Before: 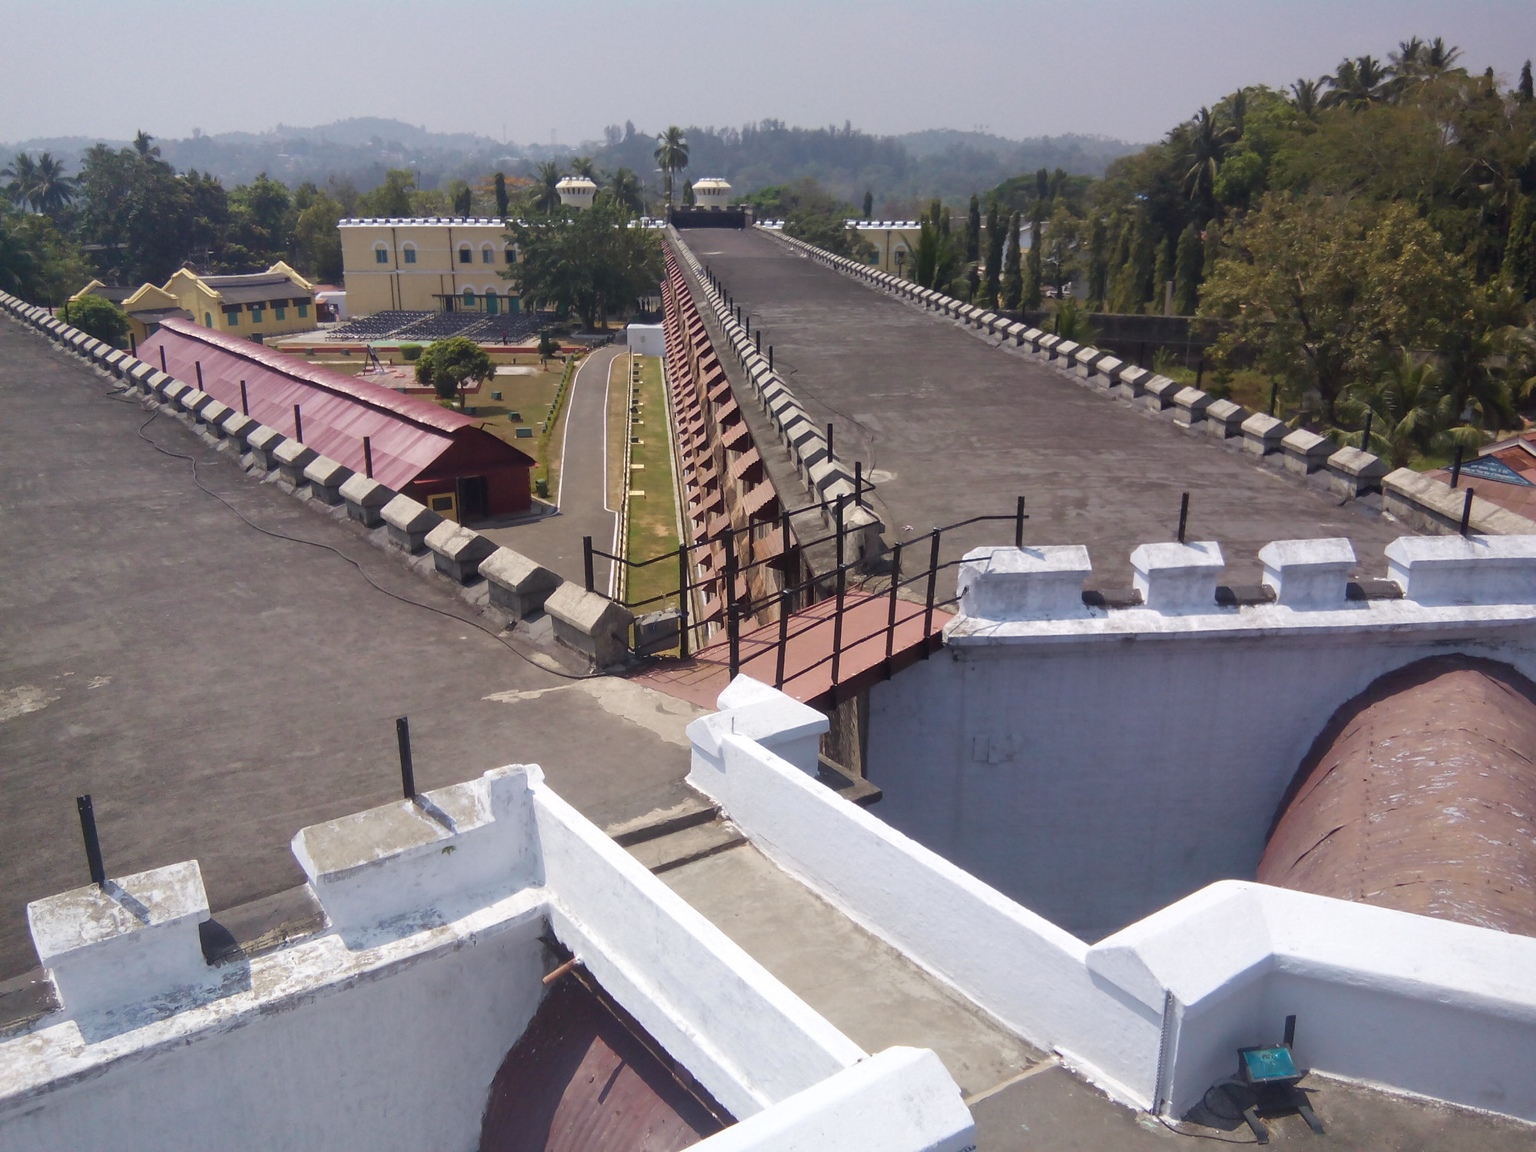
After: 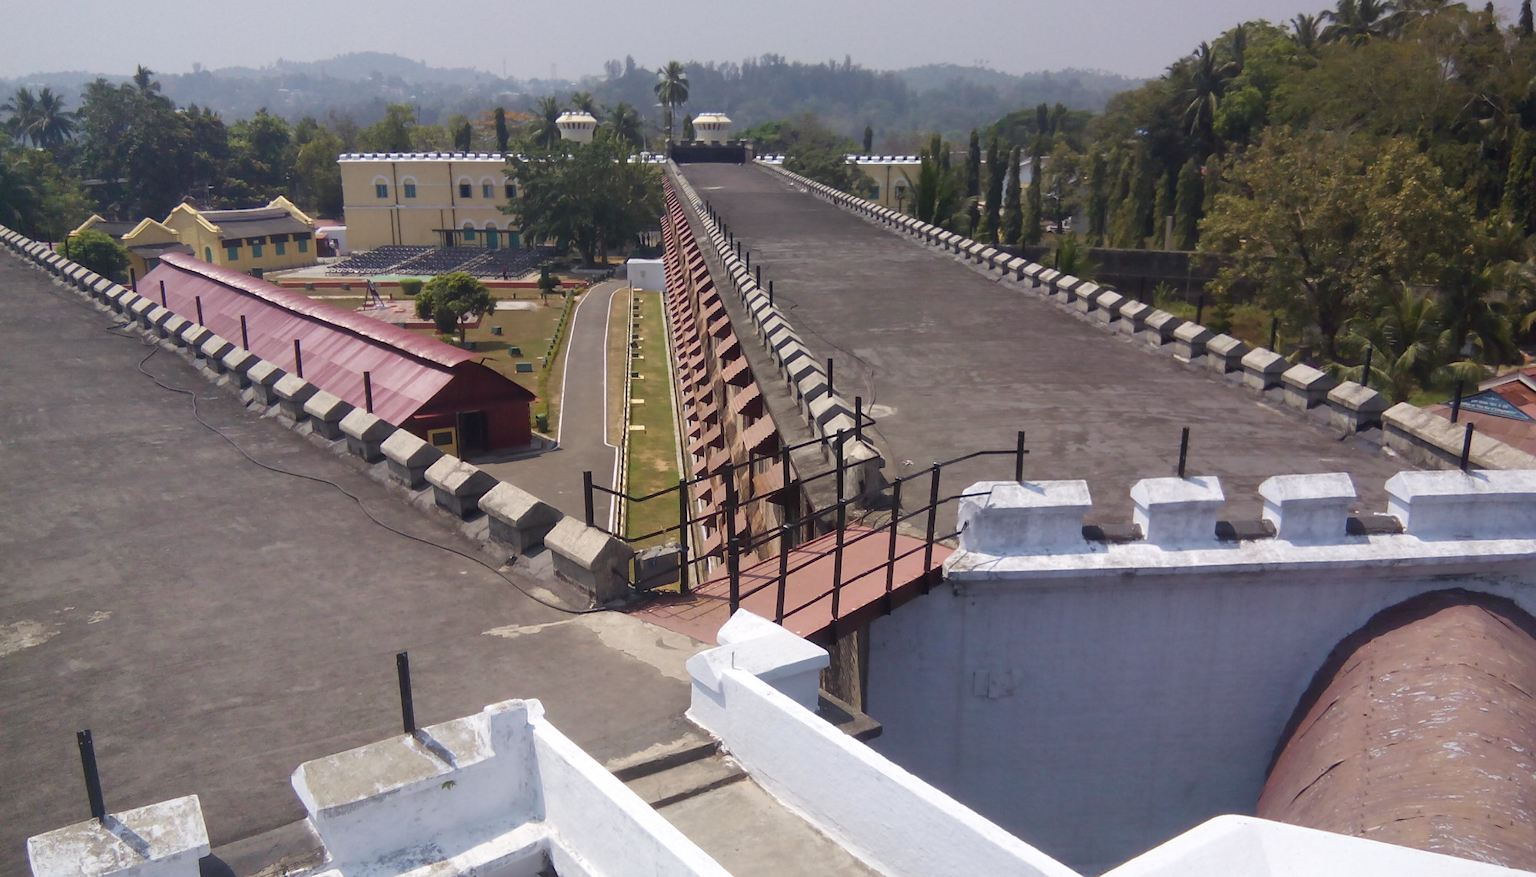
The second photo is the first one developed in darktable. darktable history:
crop: top 5.677%, bottom 18.155%
